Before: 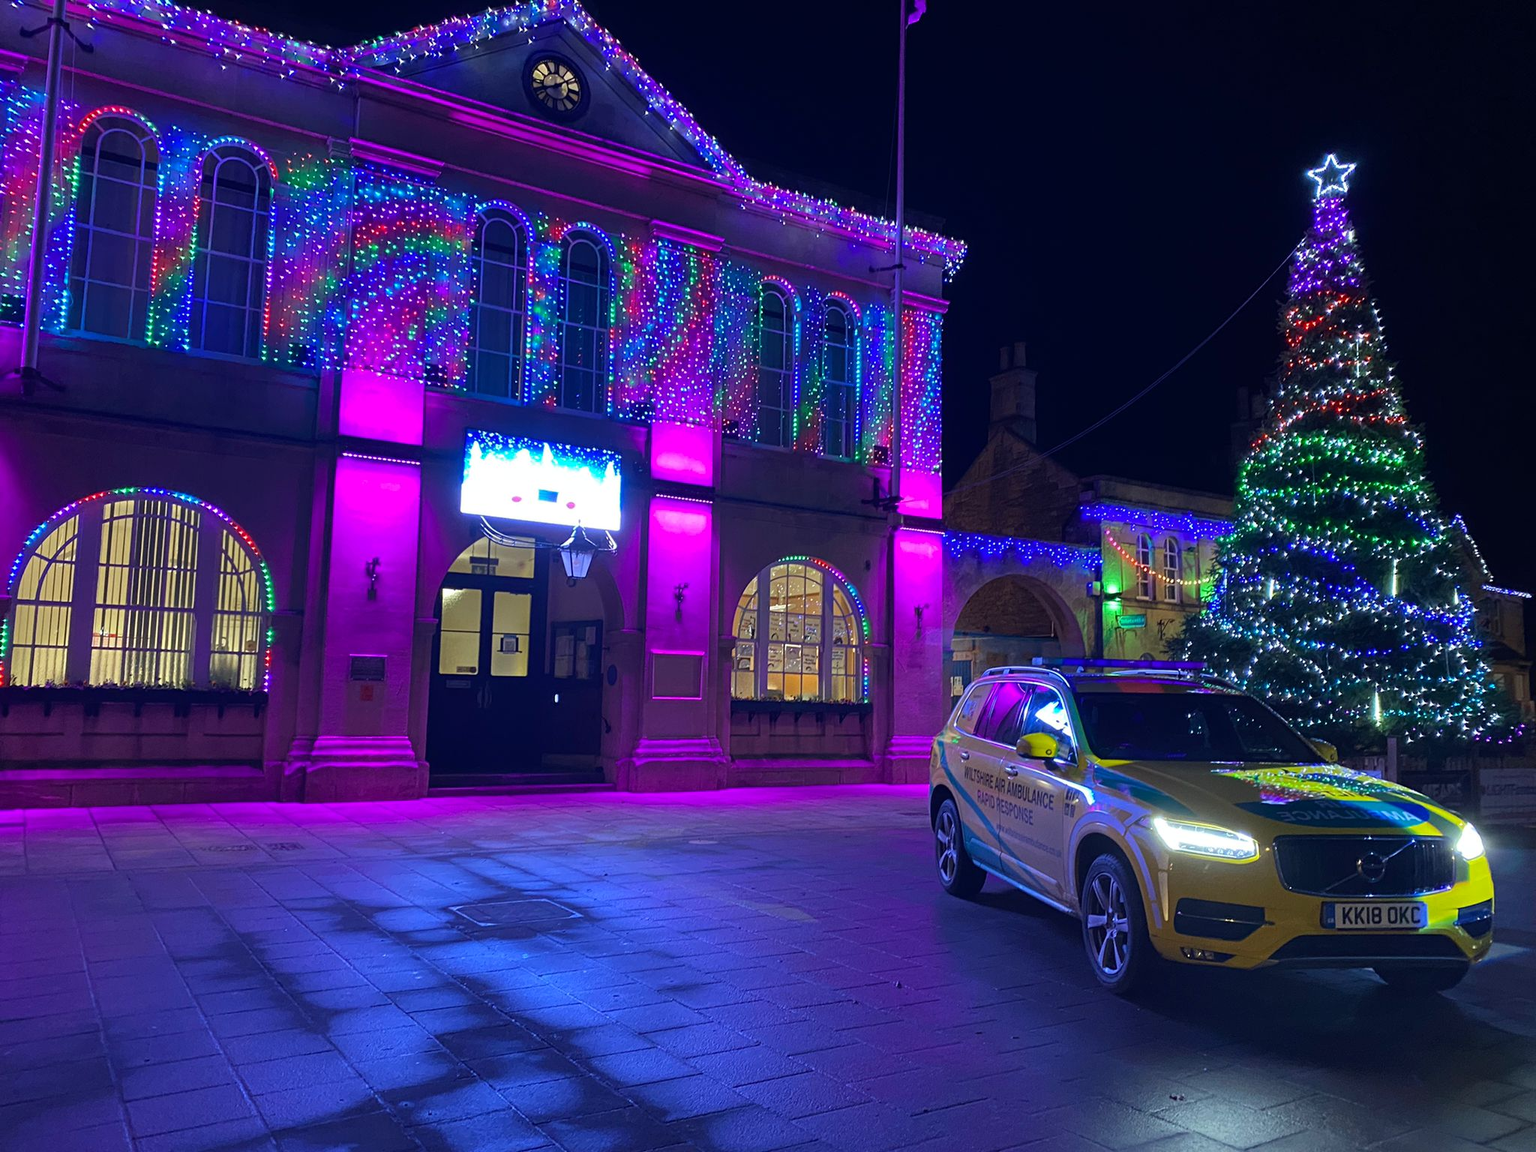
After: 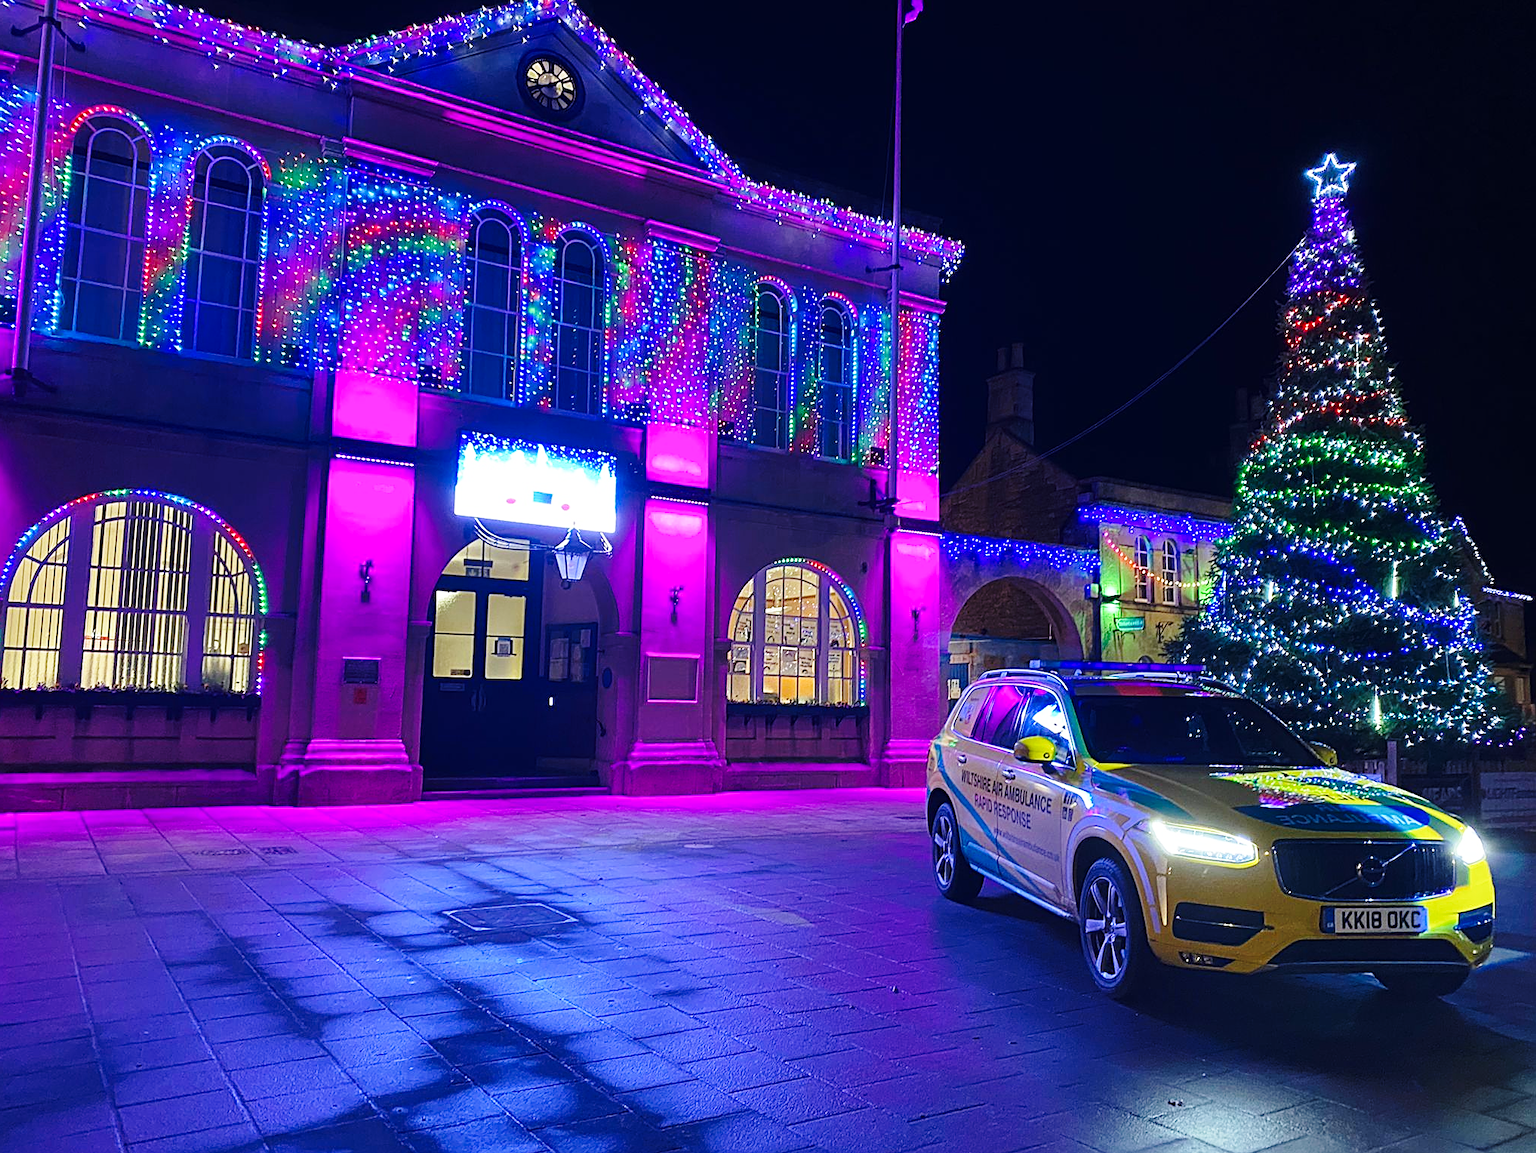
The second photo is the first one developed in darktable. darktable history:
sharpen: on, module defaults
base curve: curves: ch0 [(0, 0) (0.028, 0.03) (0.121, 0.232) (0.46, 0.748) (0.859, 0.968) (1, 1)], preserve colors none
levels: mode automatic, black 0.023%, white 99.97%, levels [0.062, 0.494, 0.925]
crop and rotate: left 0.614%, top 0.179%, bottom 0.309%
